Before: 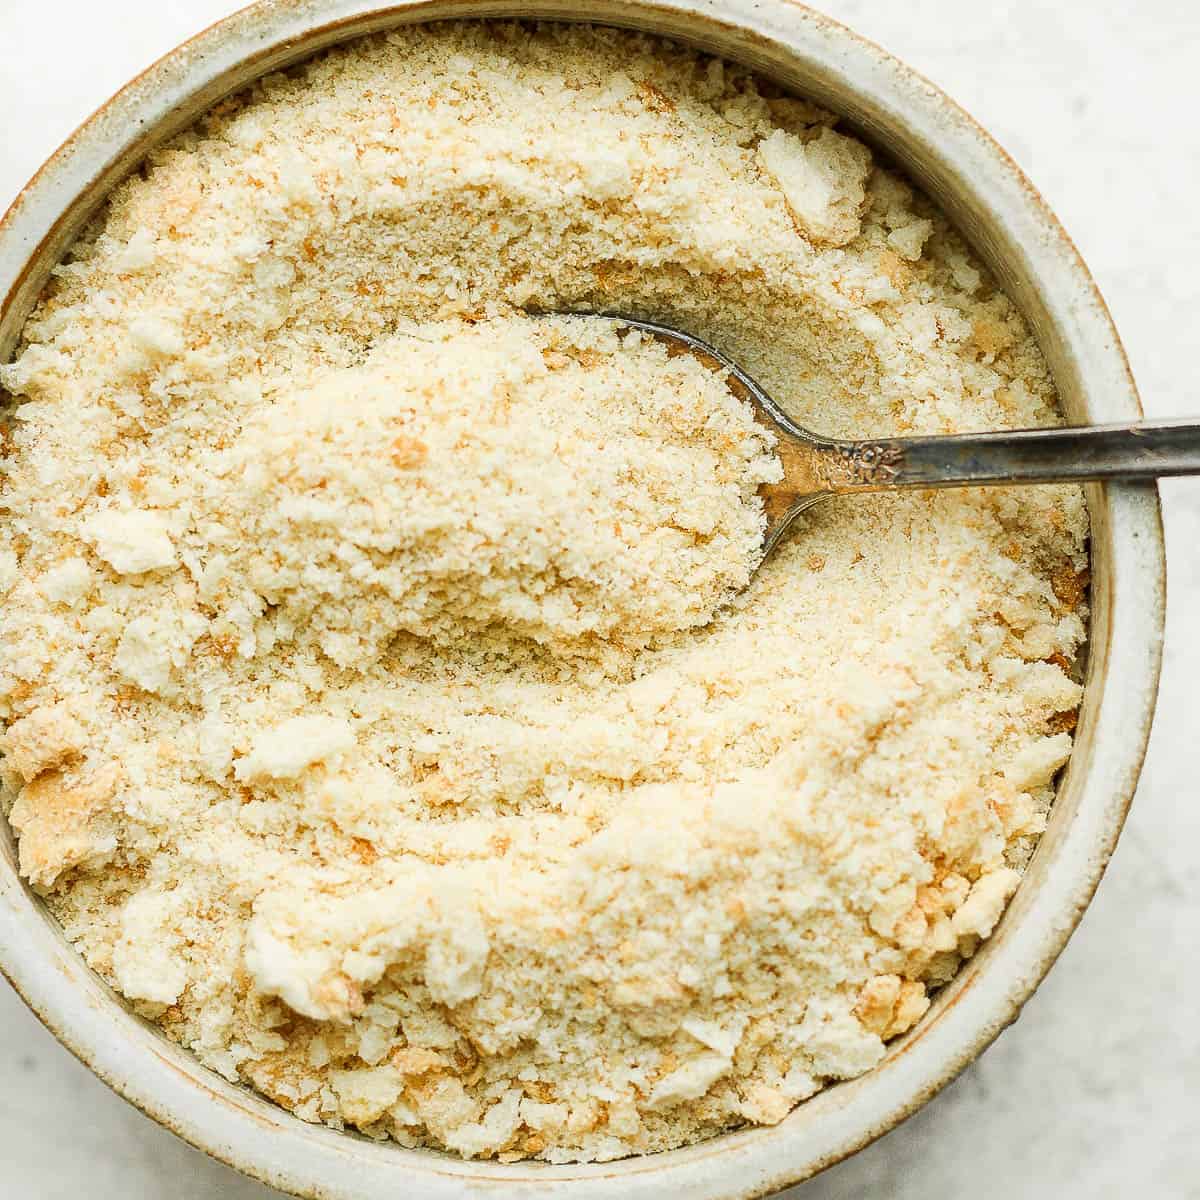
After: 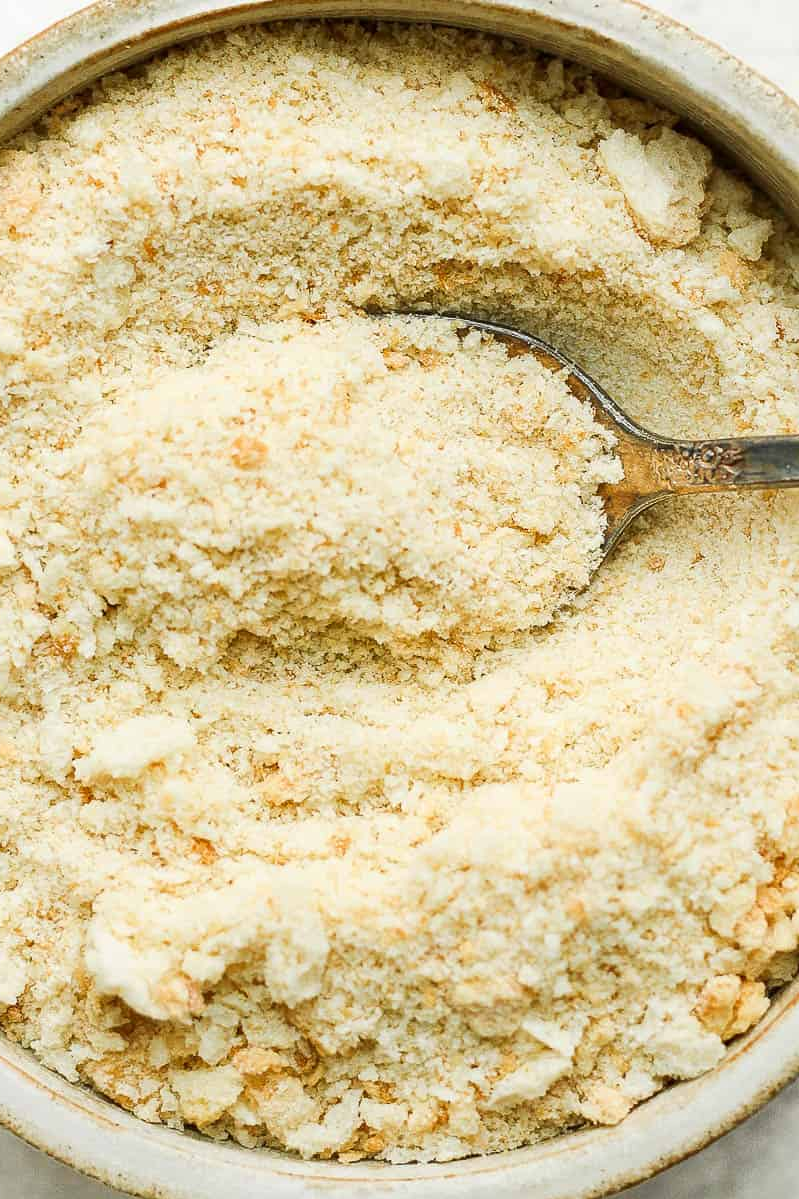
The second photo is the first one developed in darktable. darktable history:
crop and rotate: left 13.342%, right 19.991%
tone equalizer: on, module defaults
